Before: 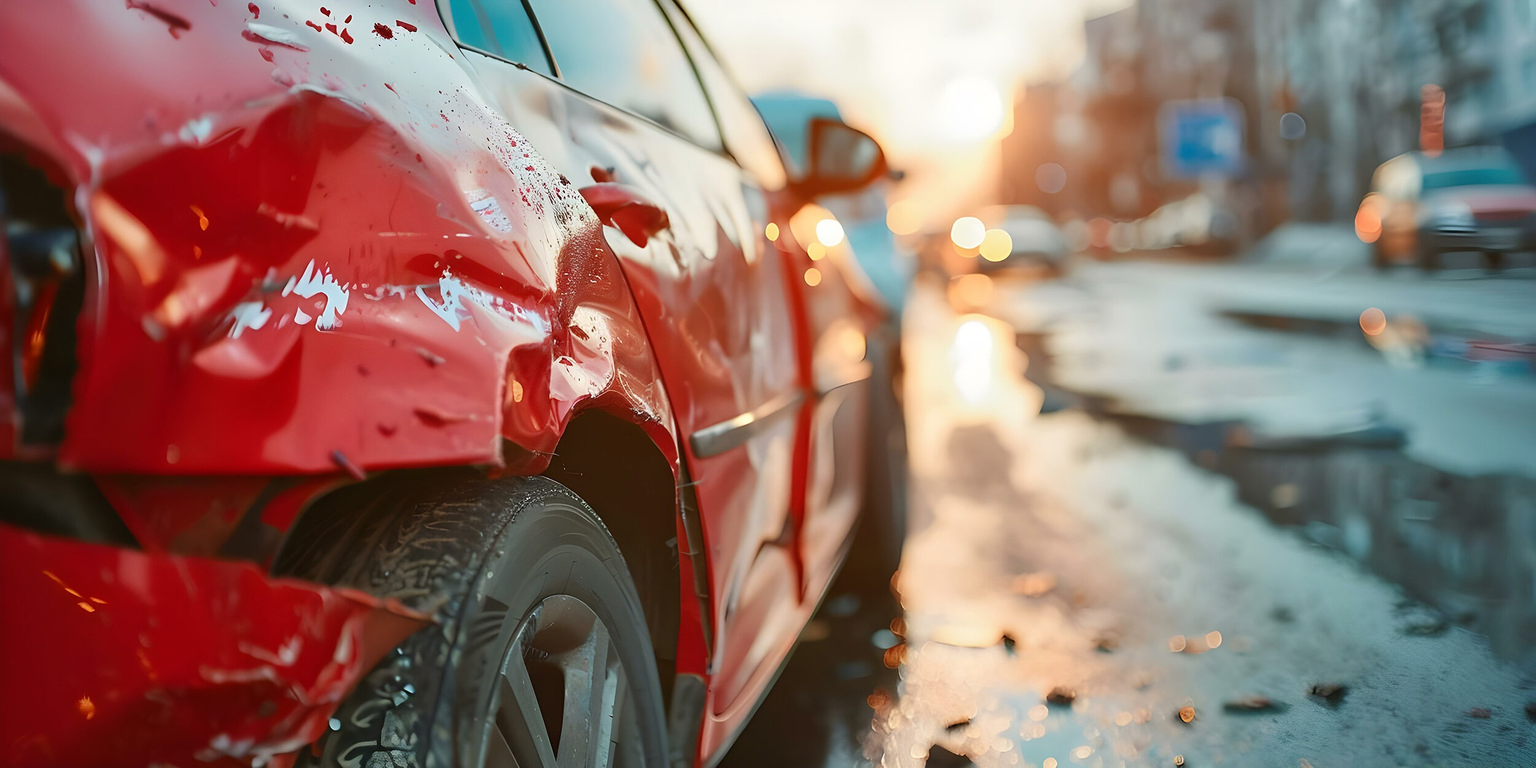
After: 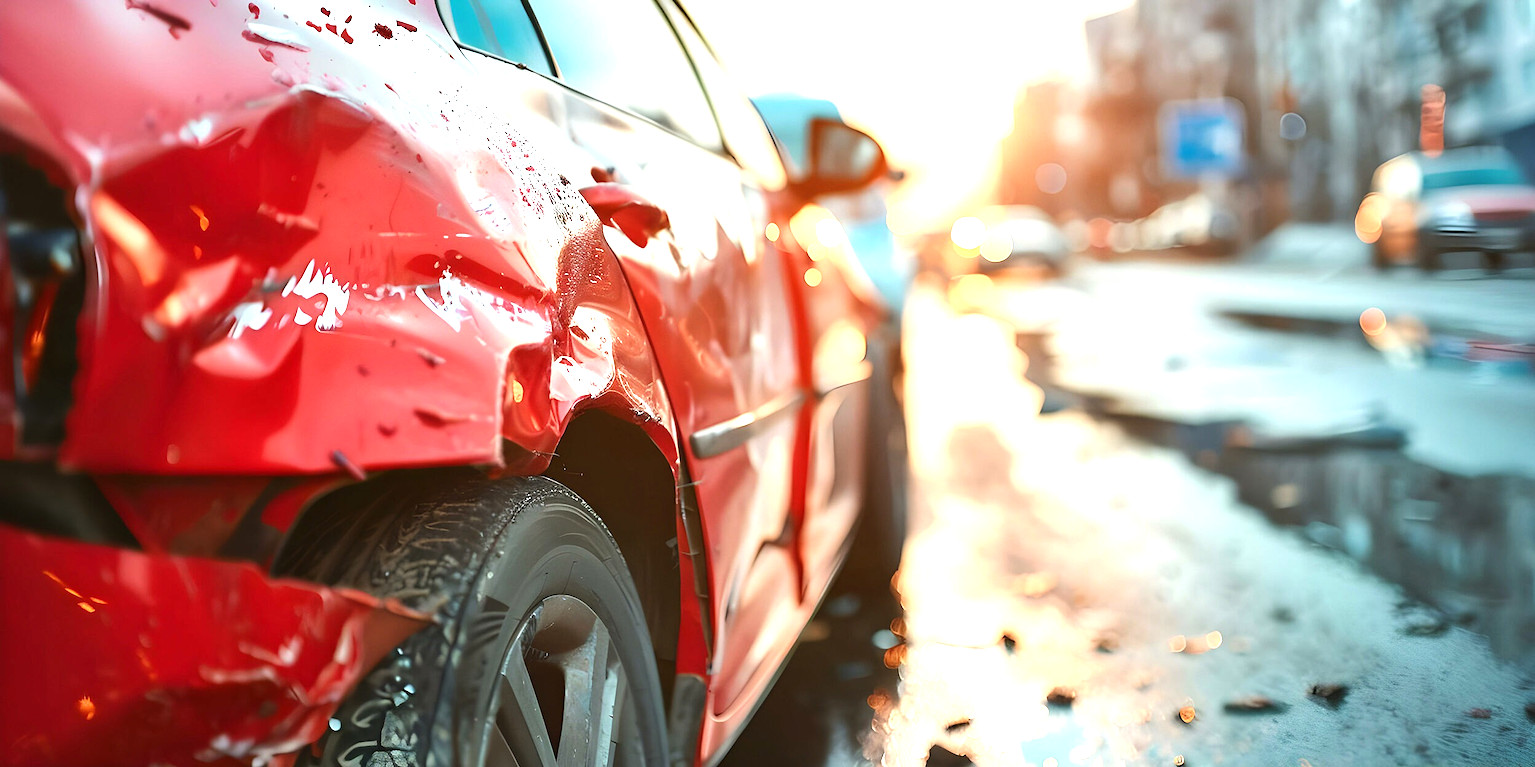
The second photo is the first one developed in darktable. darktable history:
tone equalizer: -8 EV -0.417 EV, -7 EV -0.389 EV, -6 EV -0.333 EV, -5 EV -0.222 EV, -3 EV 0.222 EV, -2 EV 0.333 EV, -1 EV 0.389 EV, +0 EV 0.417 EV, edges refinement/feathering 500, mask exposure compensation -1.57 EV, preserve details no
exposure: black level correction 0, exposure 0.68 EV, compensate exposure bias true, compensate highlight preservation false
